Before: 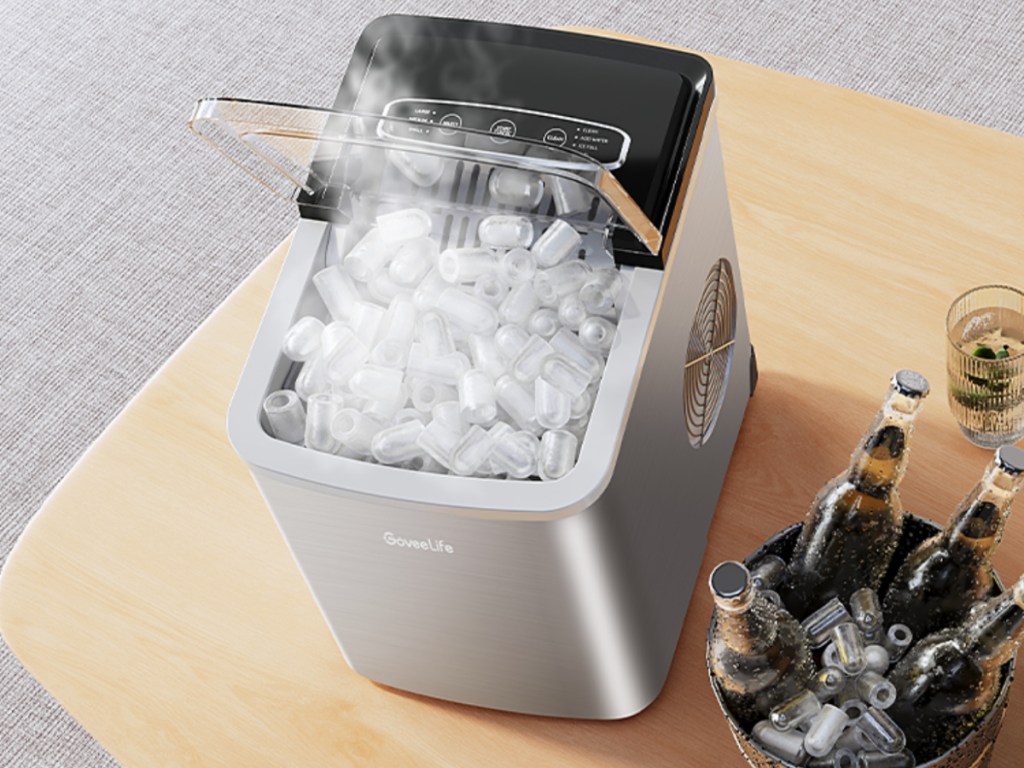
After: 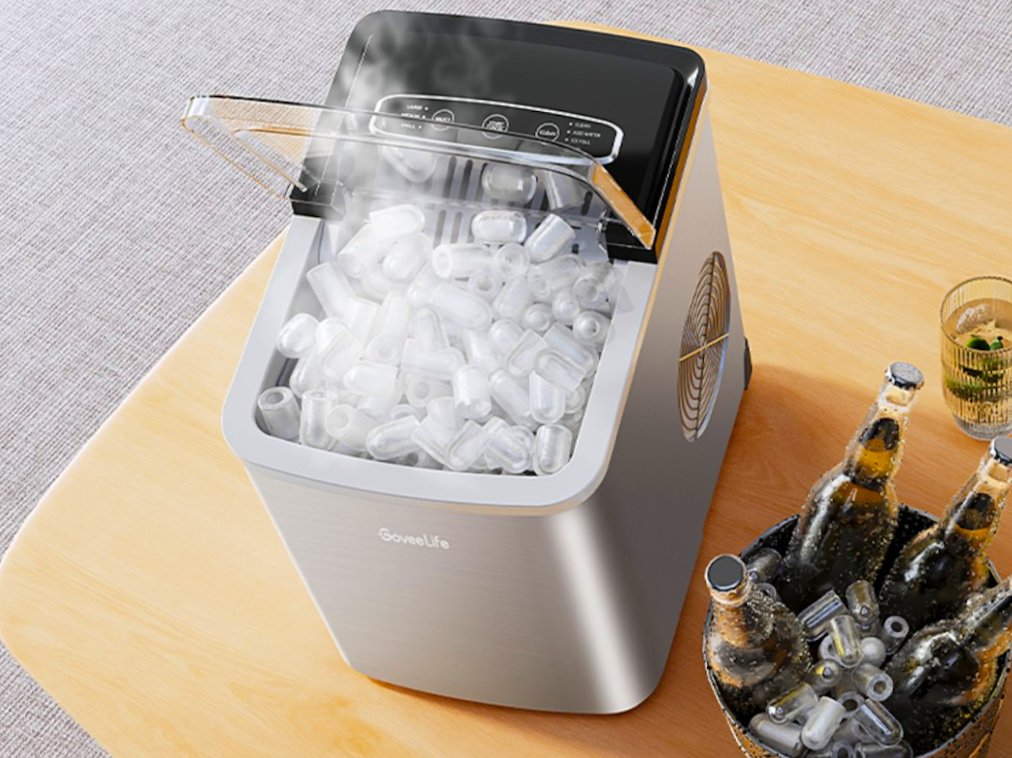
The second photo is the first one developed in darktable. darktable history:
rotate and perspective: rotation -0.45°, automatic cropping original format, crop left 0.008, crop right 0.992, crop top 0.012, crop bottom 0.988
color balance rgb: linear chroma grading › global chroma 15%, perceptual saturation grading › global saturation 30%
